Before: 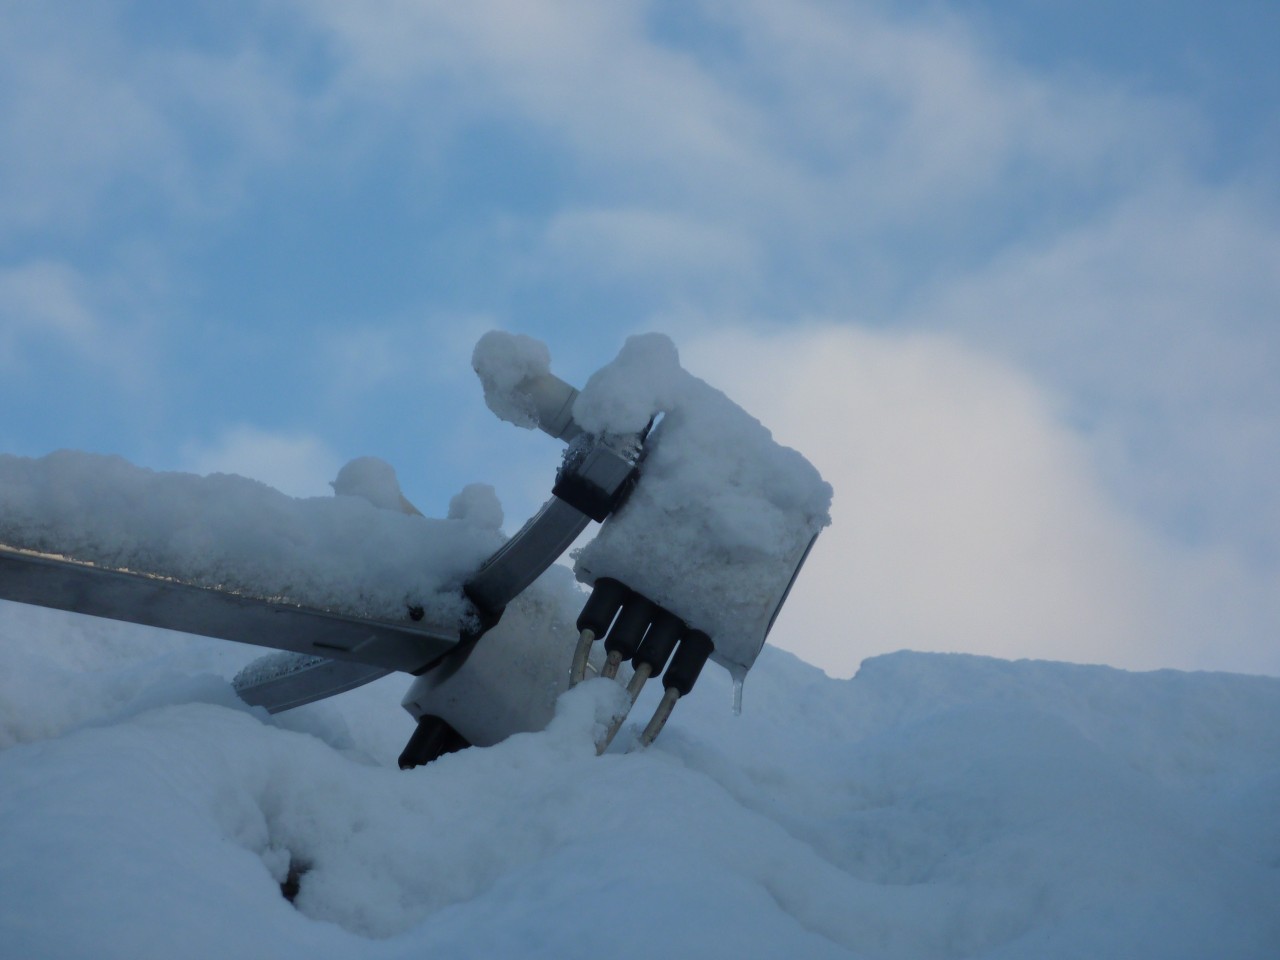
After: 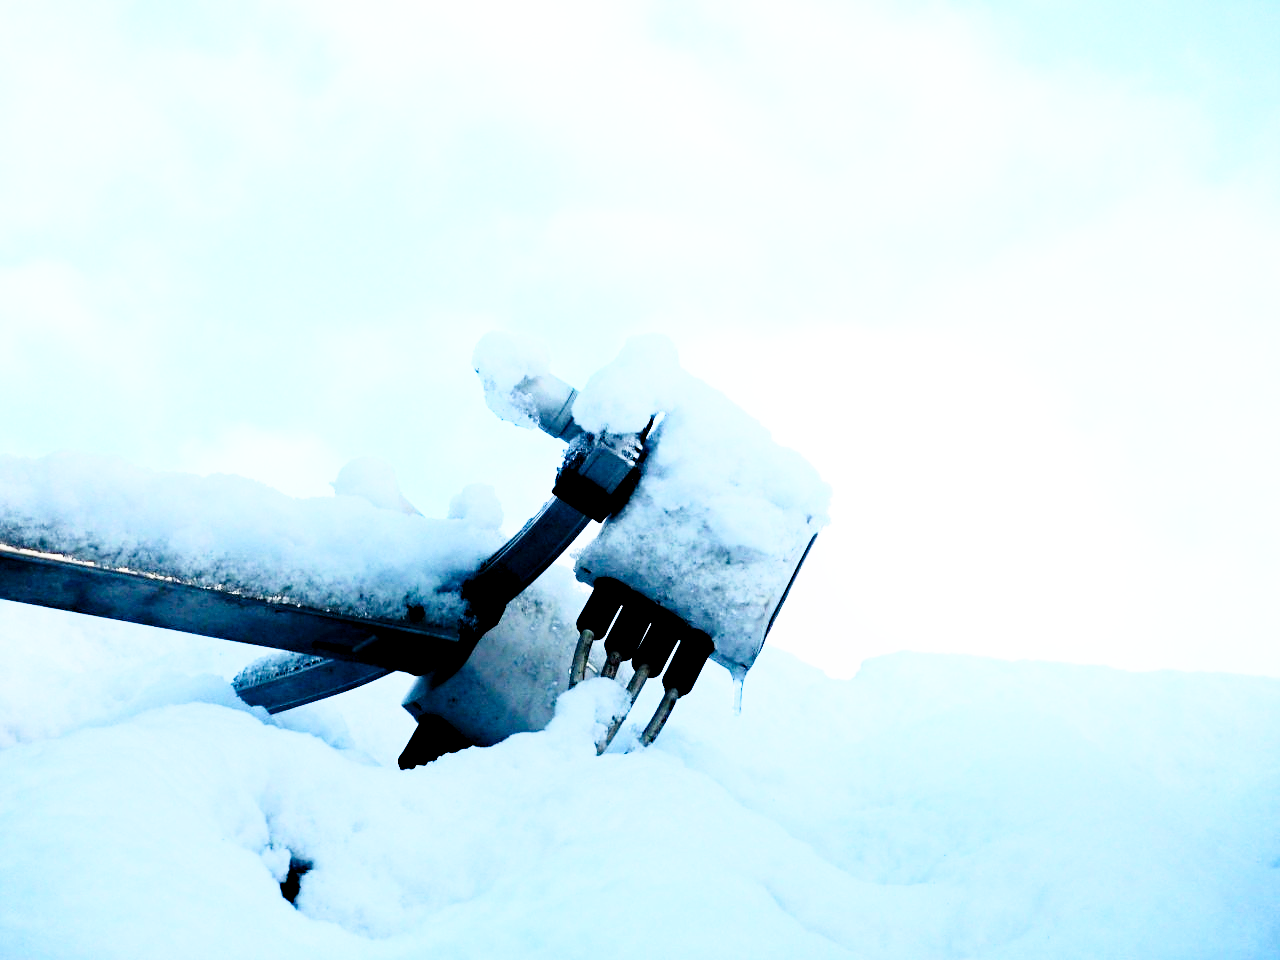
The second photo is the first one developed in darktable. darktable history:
sharpen: amount 0.211
contrast brightness saturation: contrast 0.065, brightness -0.139, saturation 0.108
haze removal: strength 0.304, distance 0.251, compatibility mode true, adaptive false
shadows and highlights: shadows -62.04, white point adjustment -5.19, highlights 61.84, highlights color adjustment 41.27%
levels: white 99.89%, levels [0.073, 0.497, 0.972]
base curve: curves: ch0 [(0, 0.003) (0.001, 0.002) (0.006, 0.004) (0.02, 0.022) (0.048, 0.086) (0.094, 0.234) (0.162, 0.431) (0.258, 0.629) (0.385, 0.8) (0.548, 0.918) (0.751, 0.988) (1, 1)], preserve colors none
exposure: black level correction 0, exposure 0.198 EV, compensate highlight preservation false
tone equalizer: -8 EV -0.717 EV, -7 EV -0.718 EV, -6 EV -0.629 EV, -5 EV -0.381 EV, -3 EV 0.373 EV, -2 EV 0.6 EV, -1 EV 0.69 EV, +0 EV 0.757 EV
